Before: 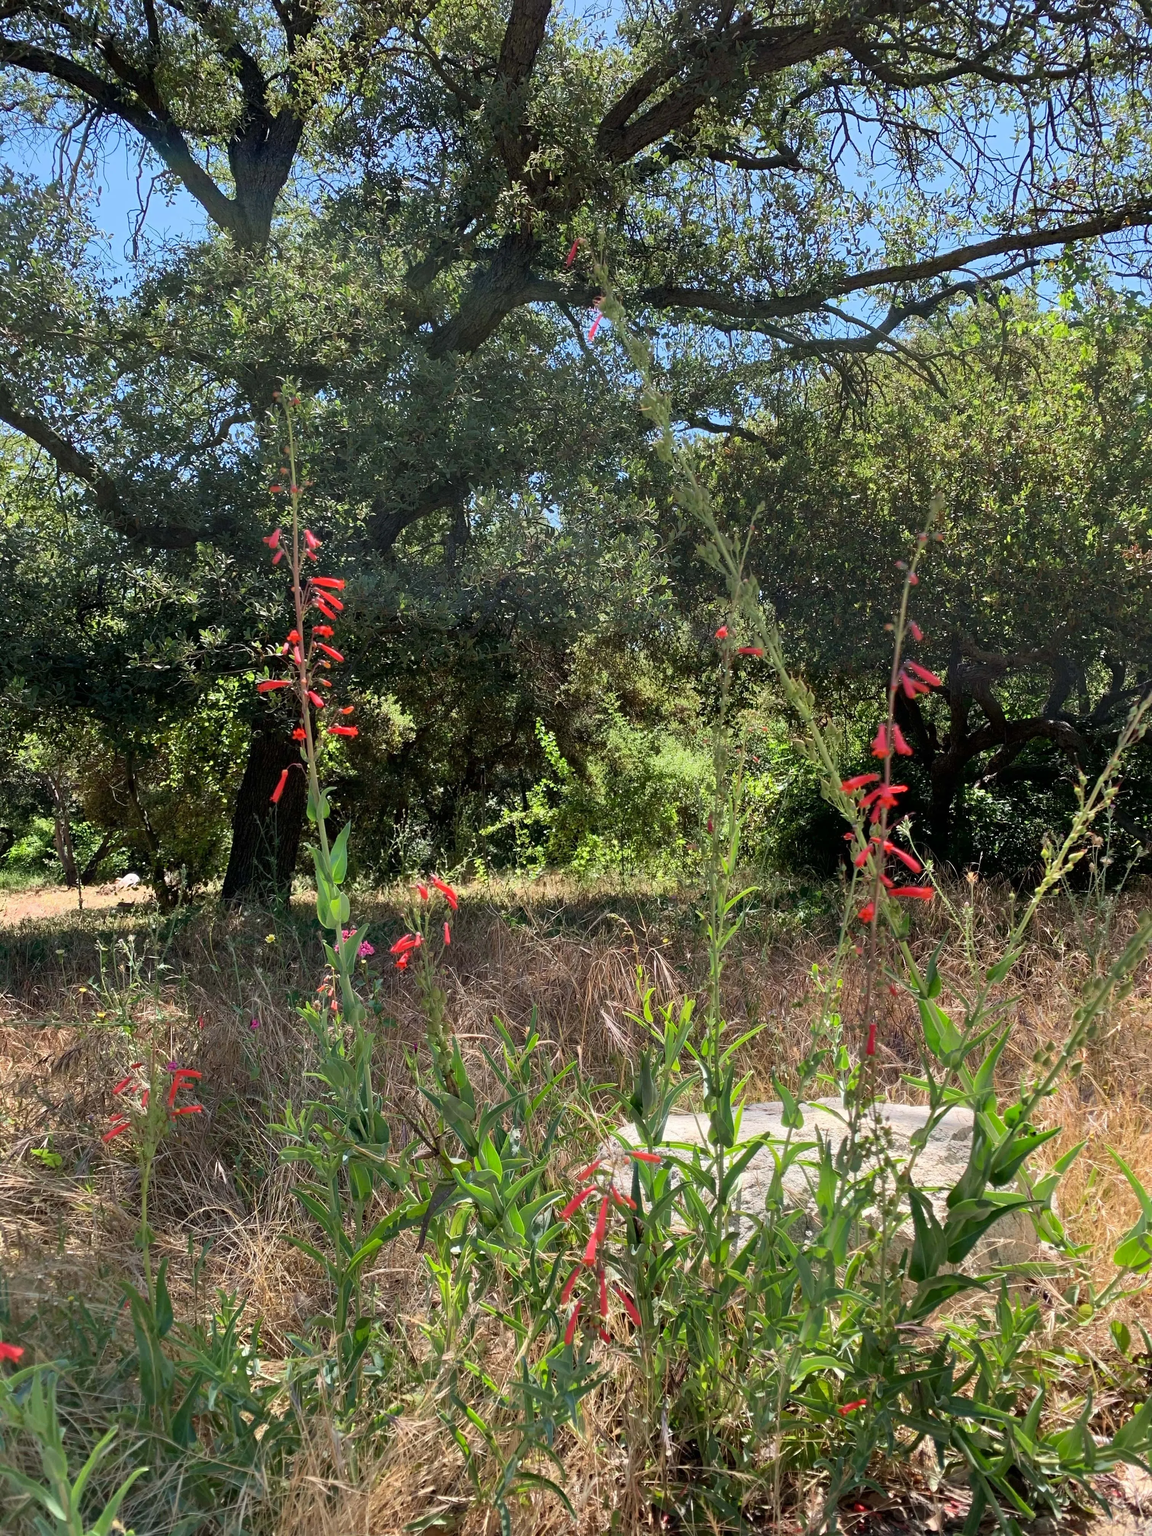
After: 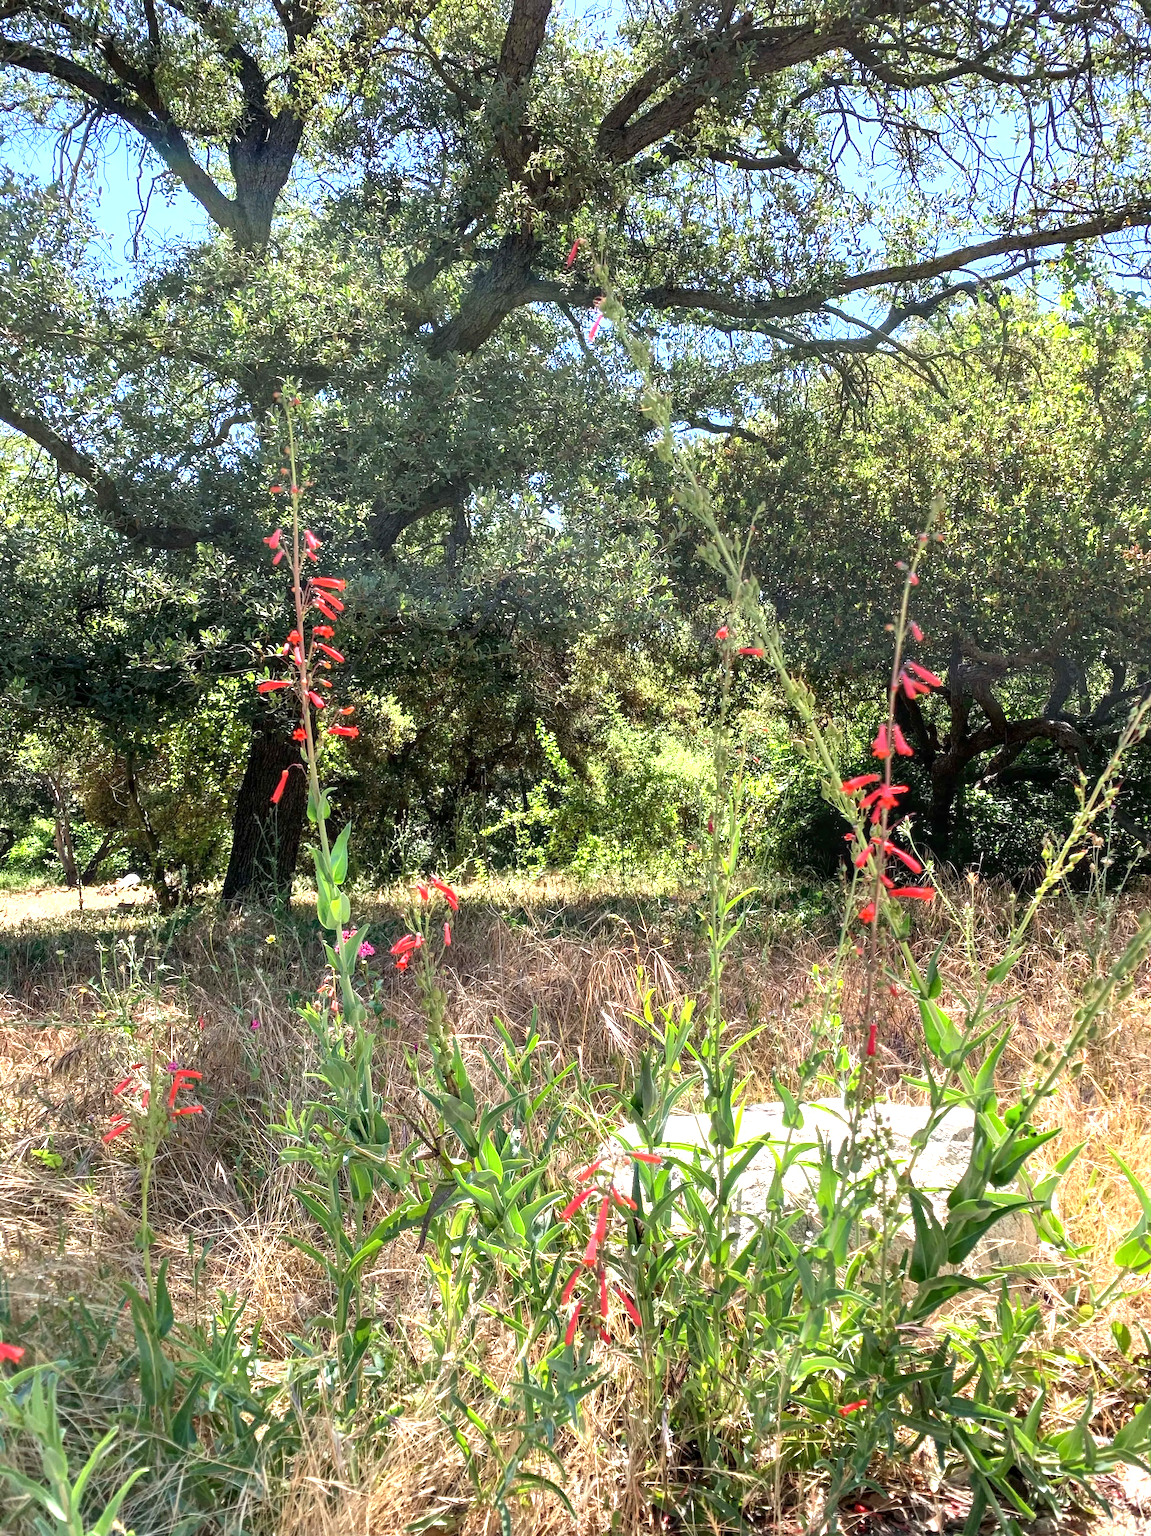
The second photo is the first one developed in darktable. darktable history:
local contrast: on, module defaults
exposure: black level correction 0, exposure 1 EV, compensate highlight preservation false
